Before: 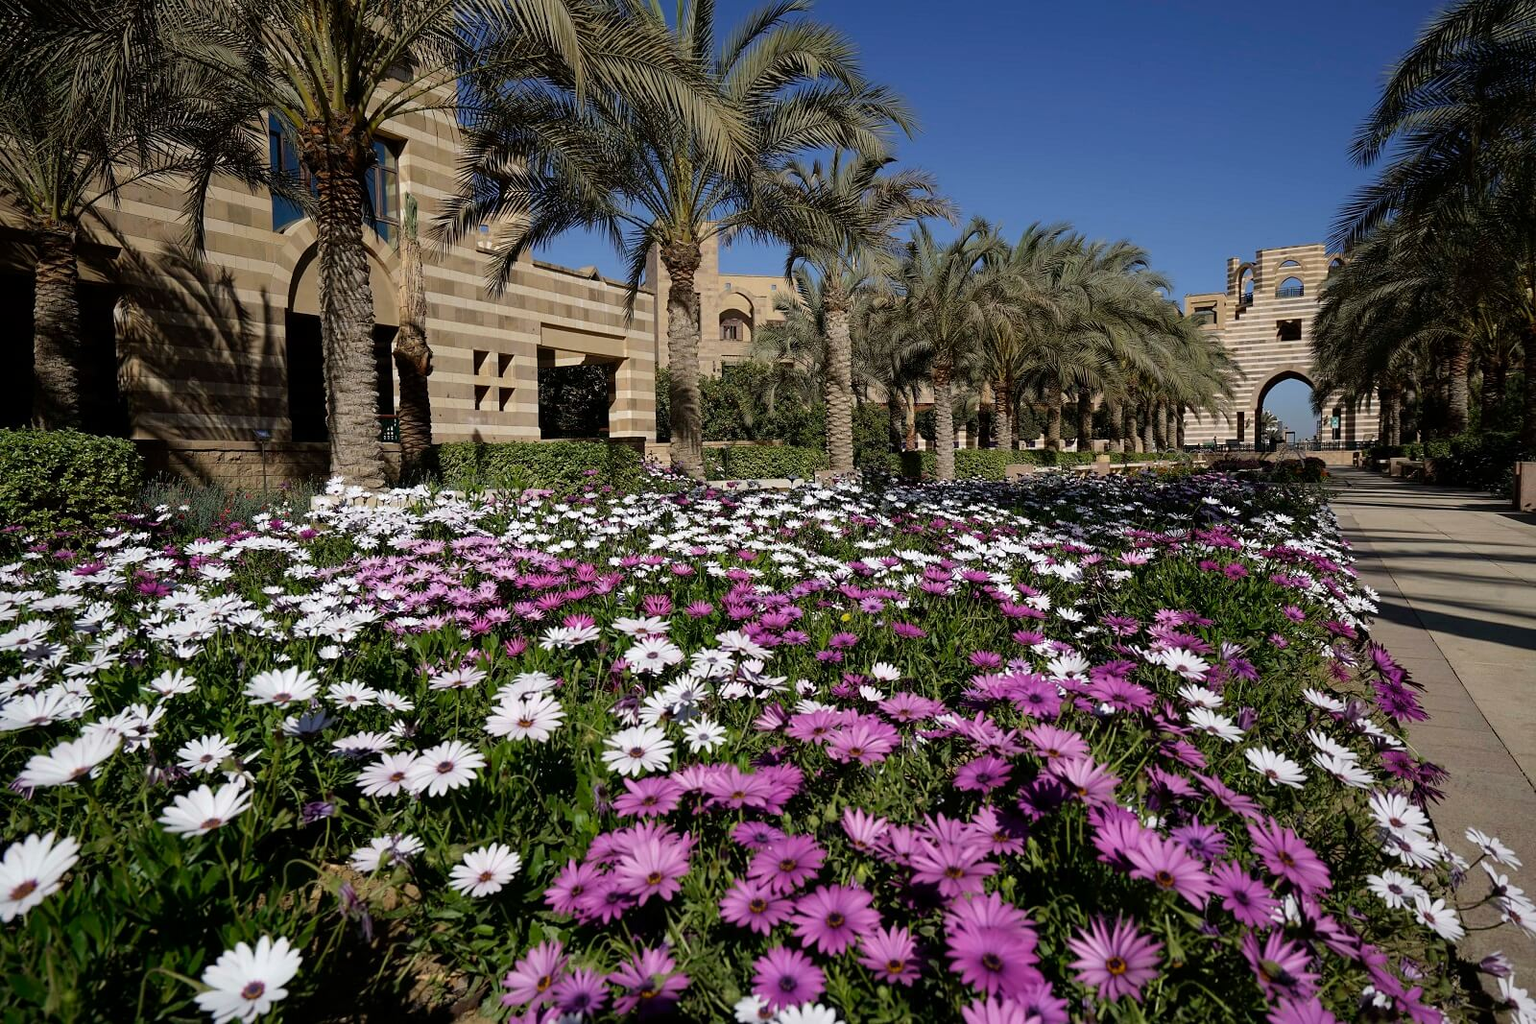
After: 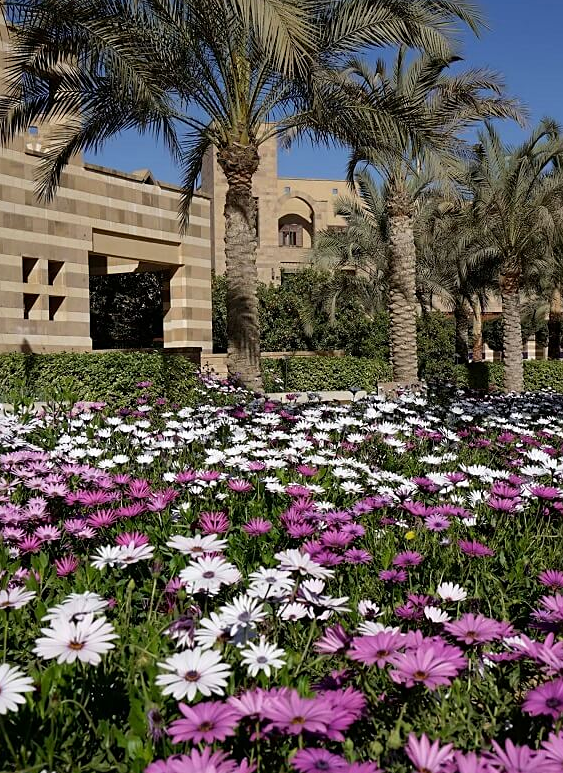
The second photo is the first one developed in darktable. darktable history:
crop and rotate: left 29.476%, top 10.214%, right 35.32%, bottom 17.333%
sharpen: amount 0.2
